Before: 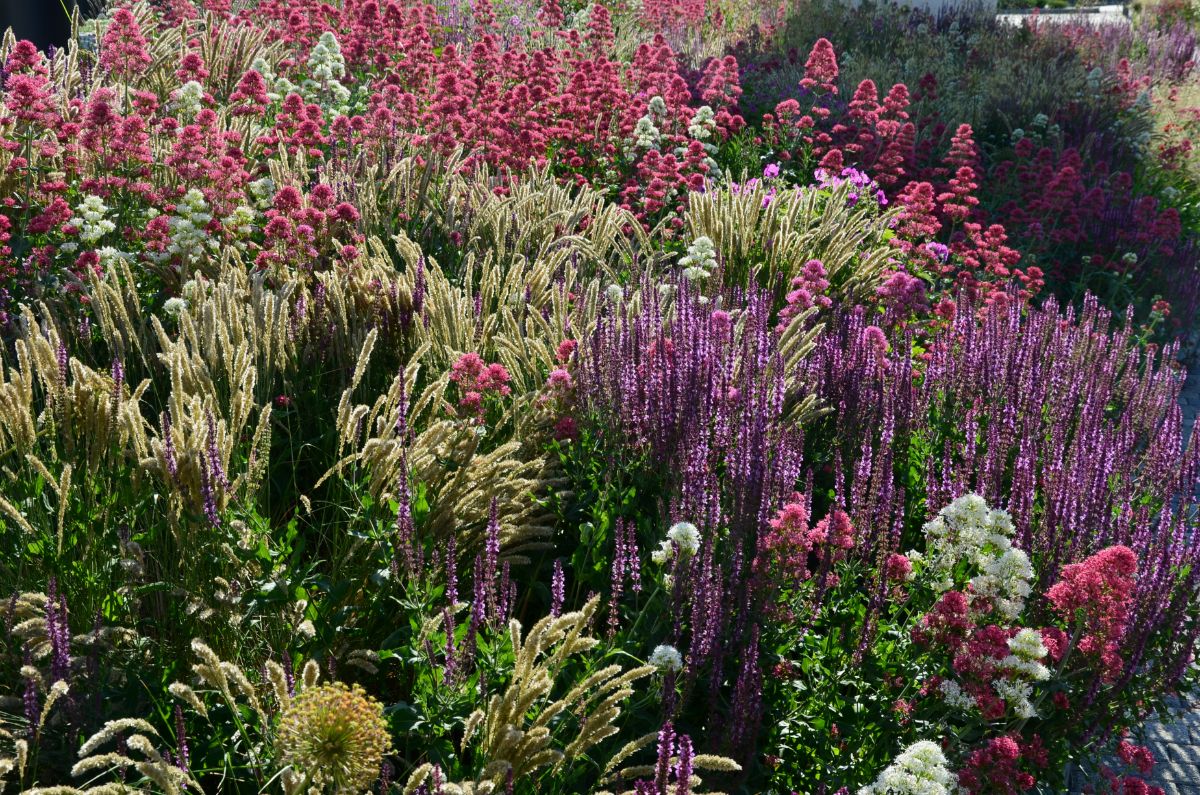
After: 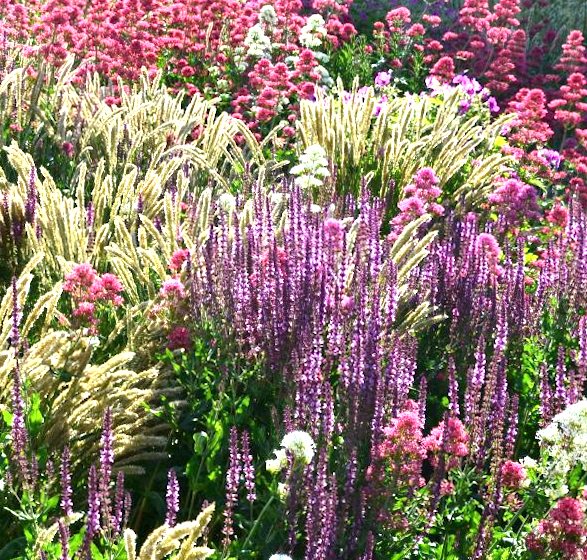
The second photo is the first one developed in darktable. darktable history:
crop: left 32.075%, top 10.976%, right 18.355%, bottom 17.596%
color balance rgb: global vibrance 0.5%
exposure: black level correction 0, exposure 1.379 EV, compensate exposure bias true, compensate highlight preservation false
rotate and perspective: rotation -0.45°, automatic cropping original format, crop left 0.008, crop right 0.992, crop top 0.012, crop bottom 0.988
